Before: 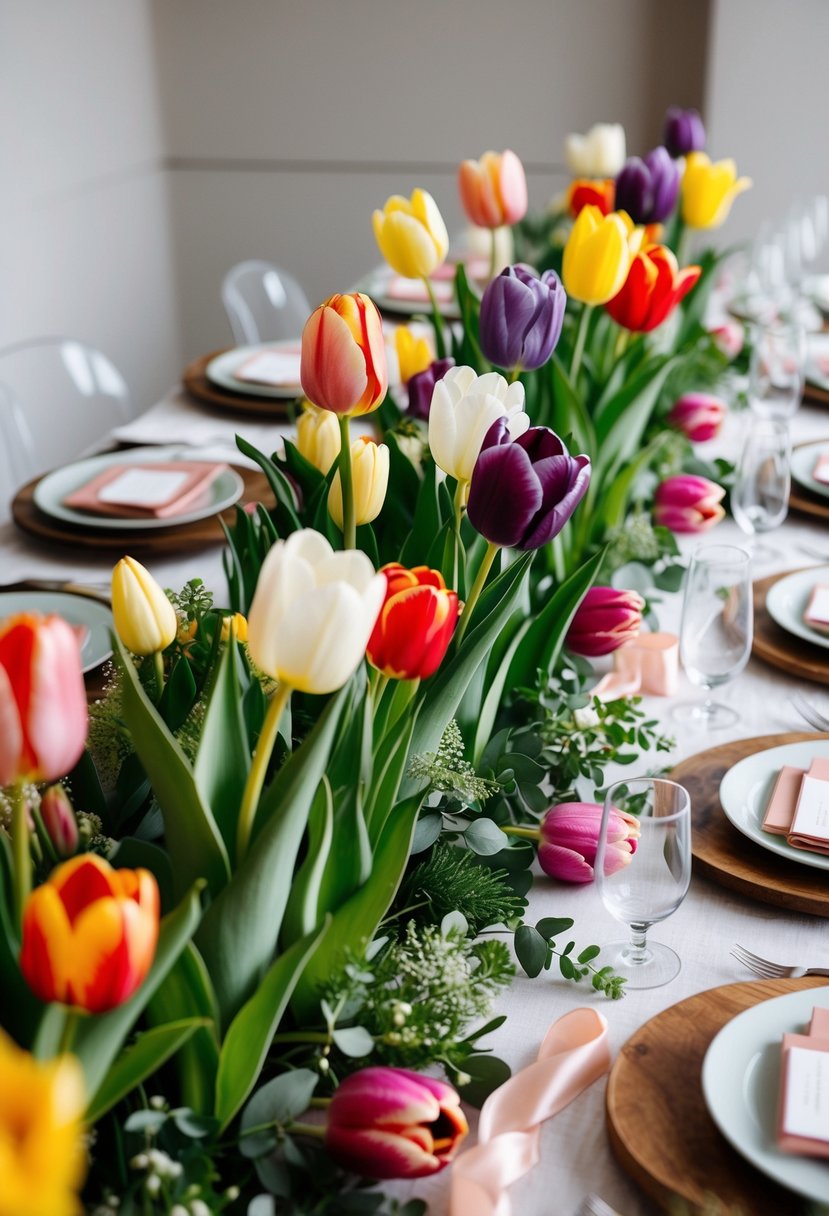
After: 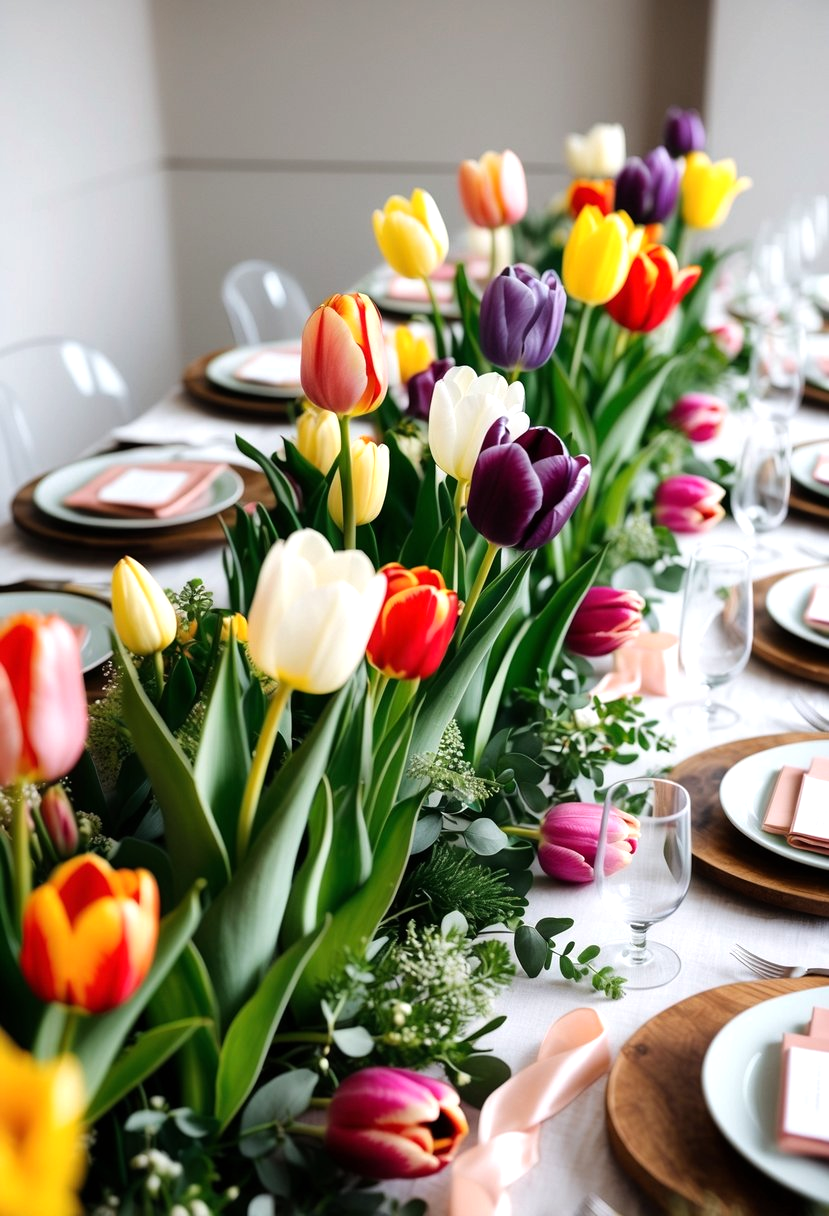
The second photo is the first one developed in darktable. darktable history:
tone equalizer: -8 EV -0.448 EV, -7 EV -0.395 EV, -6 EV -0.308 EV, -5 EV -0.202 EV, -3 EV 0.196 EV, -2 EV 0.354 EV, -1 EV 0.377 EV, +0 EV 0.4 EV, mask exposure compensation -0.506 EV
